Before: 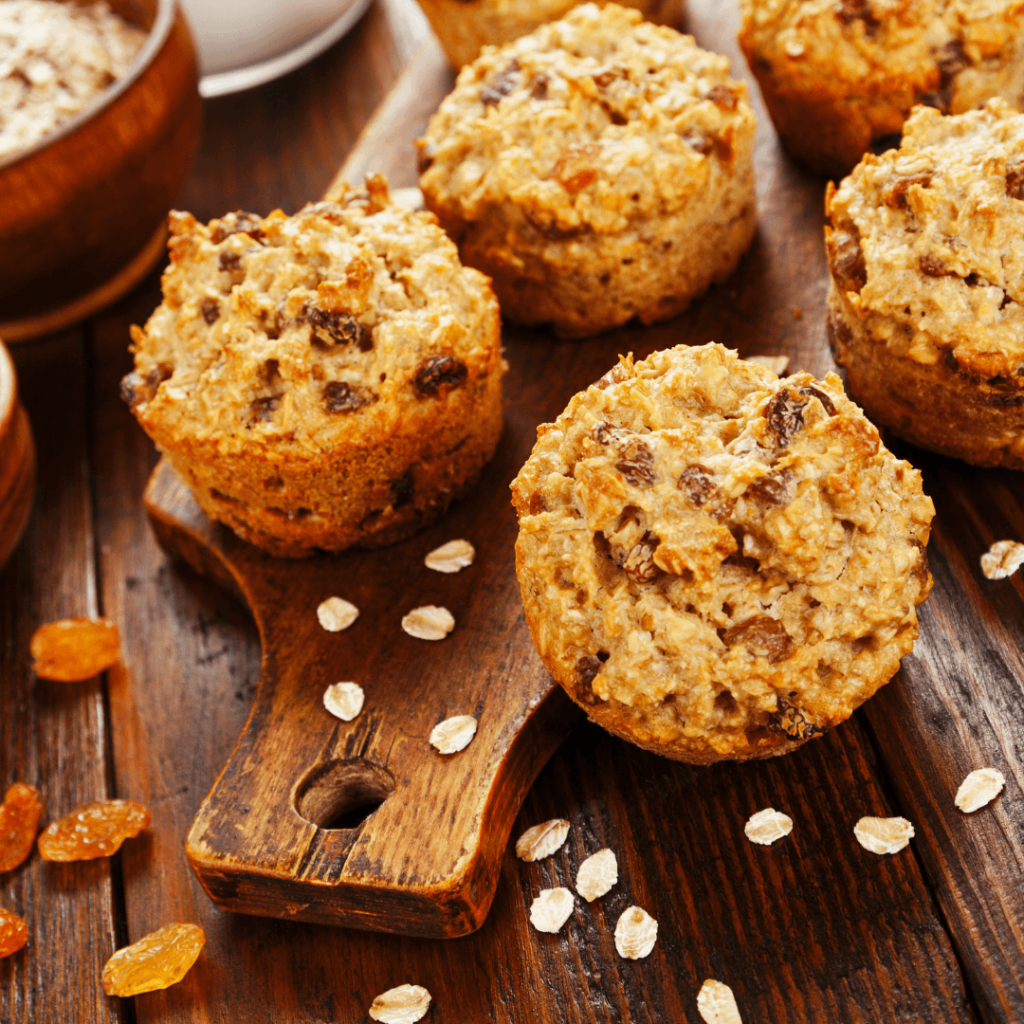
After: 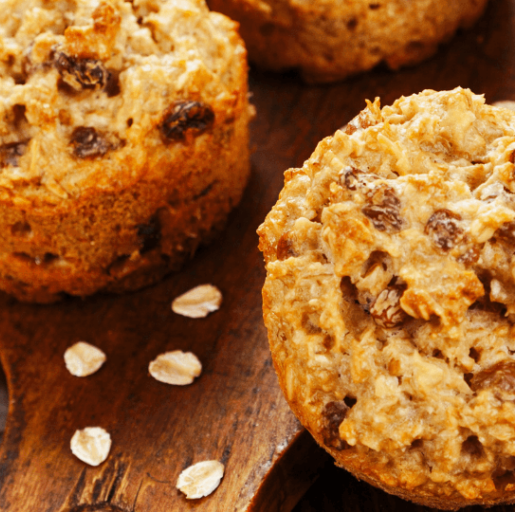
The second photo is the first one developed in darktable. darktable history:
crop: left 24.782%, top 24.944%, right 24.833%, bottom 25.049%
